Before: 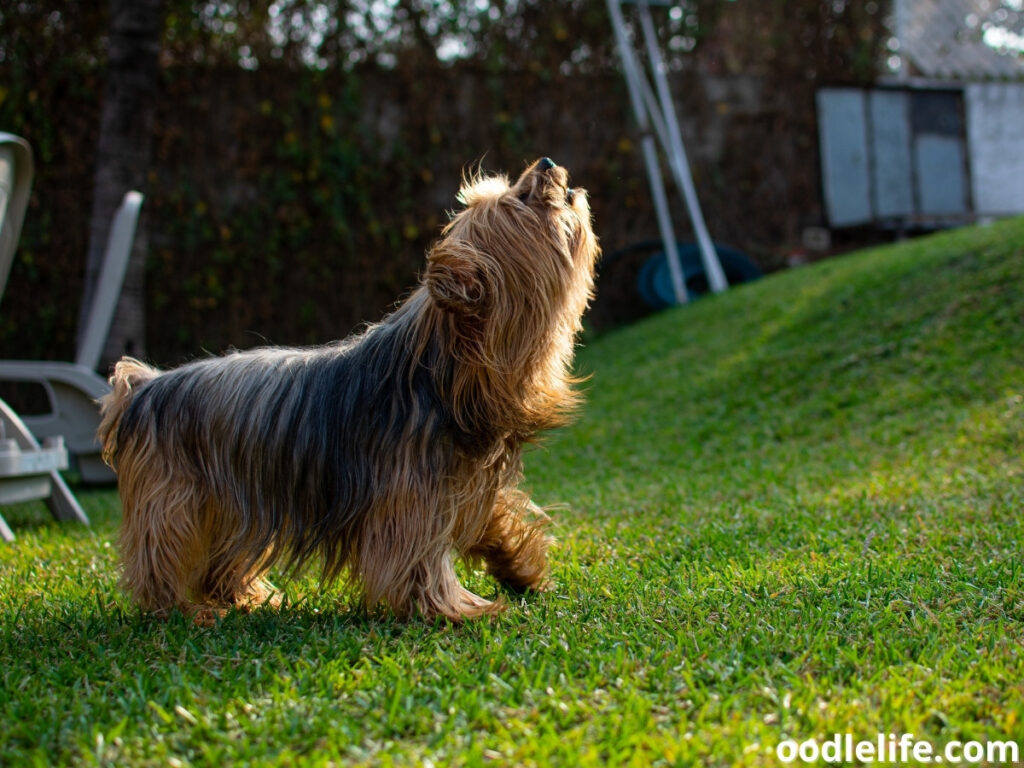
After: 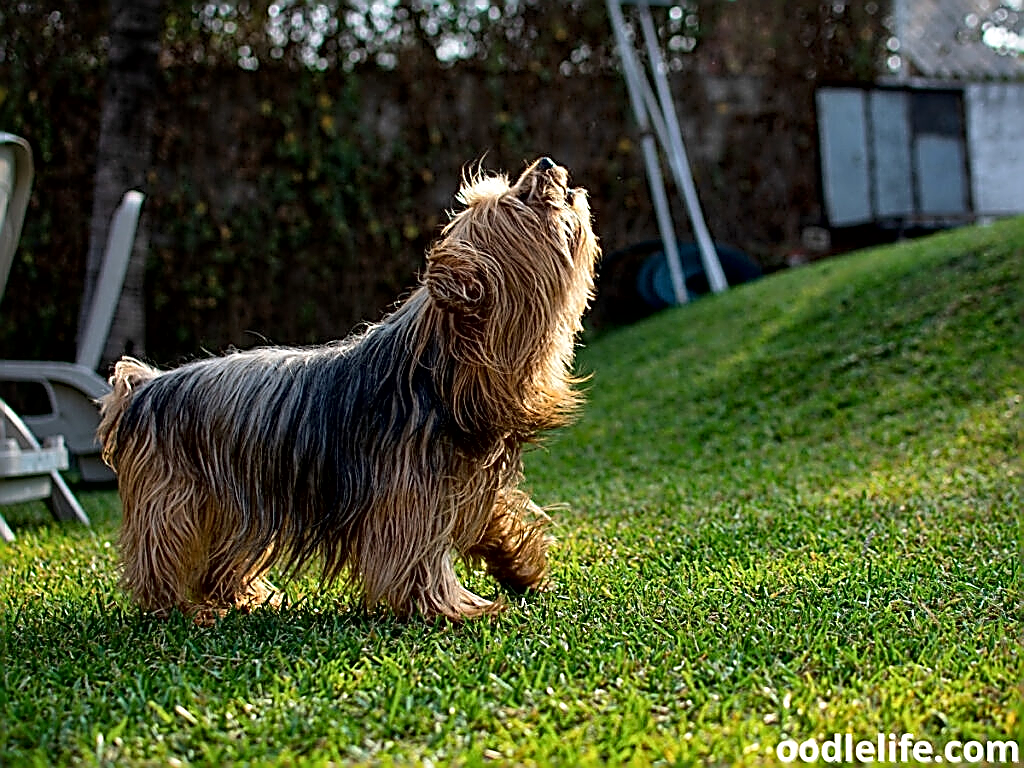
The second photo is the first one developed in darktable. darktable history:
sharpen: amount 2
local contrast: mode bilateral grid, contrast 20, coarseness 50, detail 159%, midtone range 0.2
rotate and perspective: crop left 0, crop top 0
